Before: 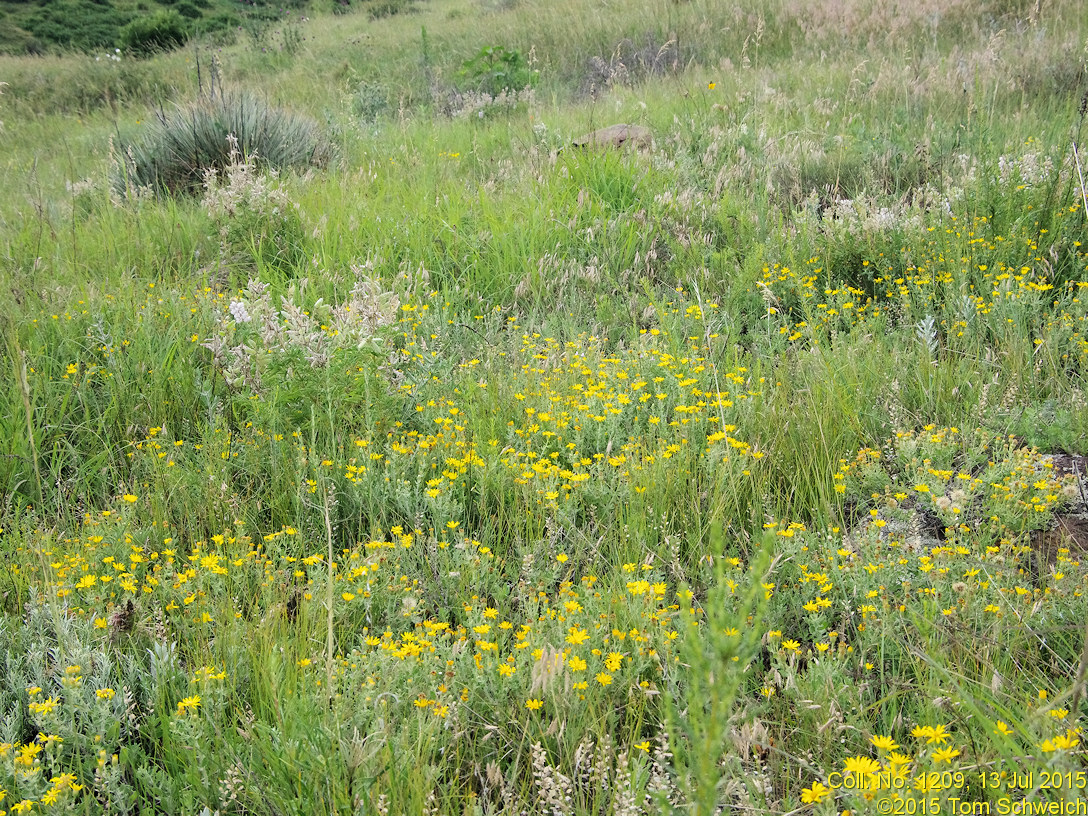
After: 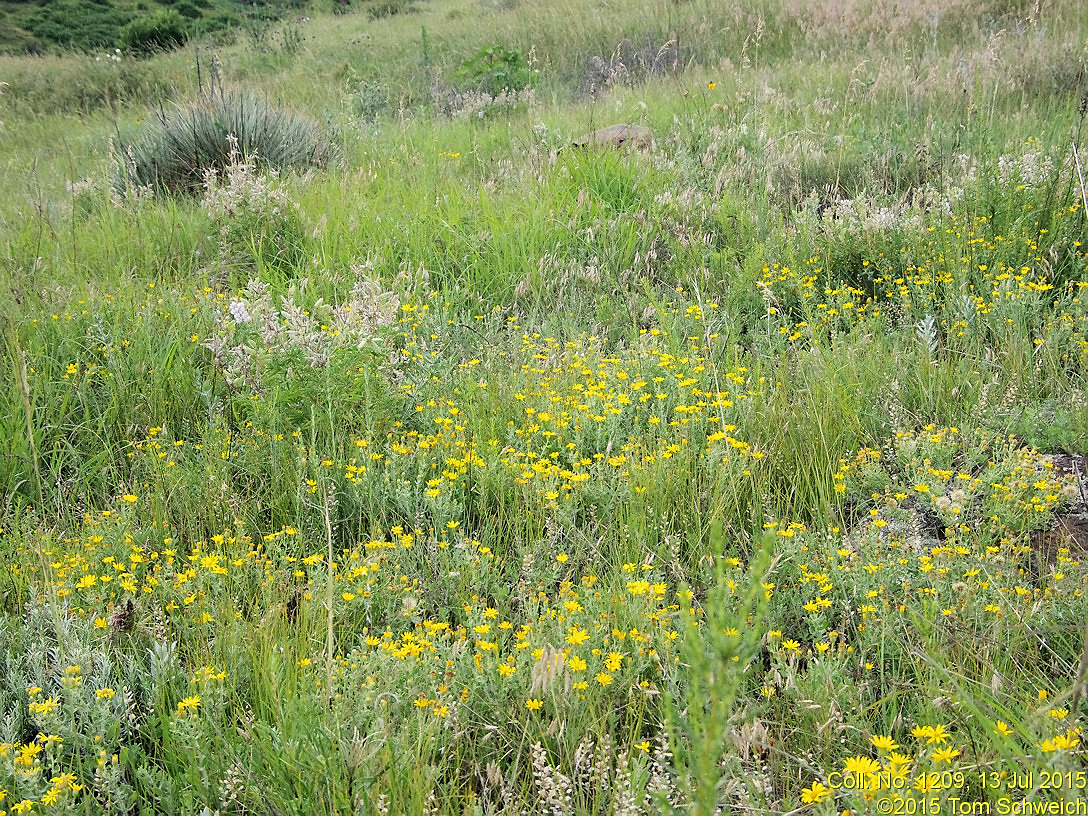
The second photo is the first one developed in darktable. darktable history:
sharpen: radius 0.978, amount 0.61
